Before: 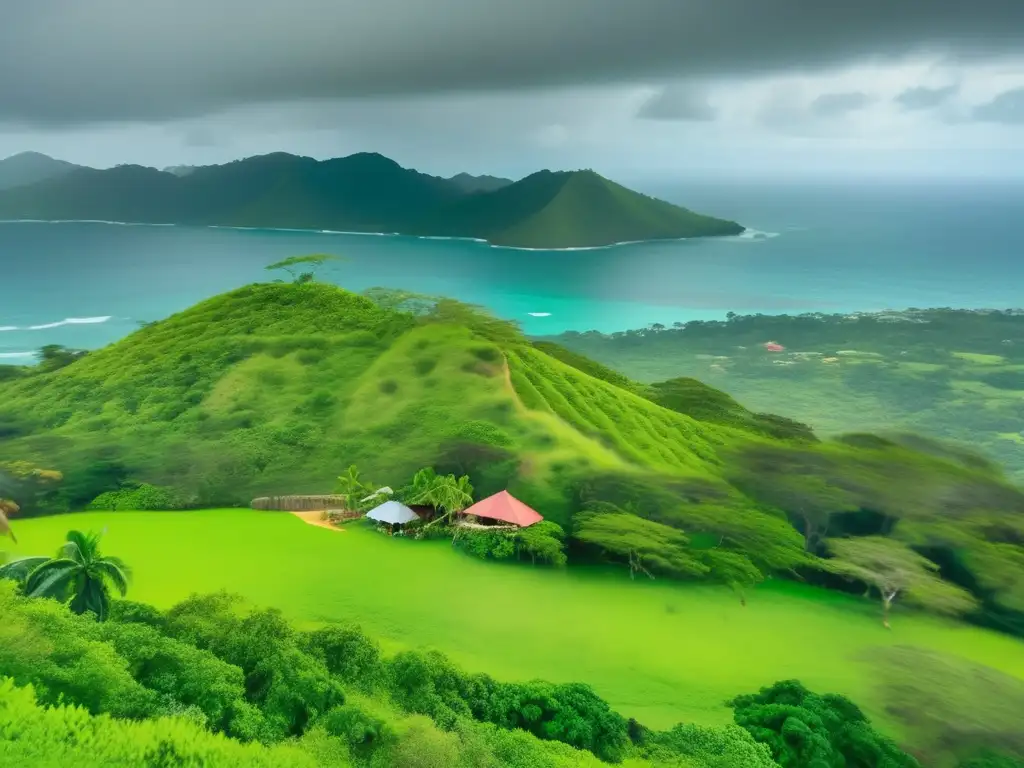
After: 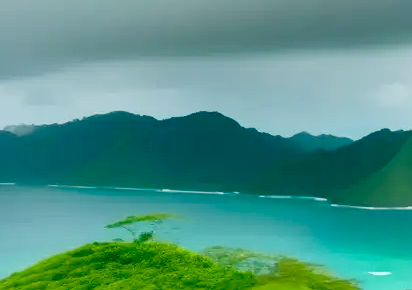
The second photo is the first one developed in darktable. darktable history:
color balance rgb: perceptual saturation grading › global saturation 0.624%, perceptual saturation grading › highlights -15.015%, perceptual saturation grading › shadows 23.916%, global vibrance 20%
tone curve: curves: ch0 [(0.021, 0) (0.104, 0.052) (0.496, 0.526) (0.737, 0.783) (1, 1)], preserve colors none
exposure: black level correction 0.005, exposure 0.016 EV, compensate highlight preservation false
crop: left 15.674%, top 5.436%, right 44.044%, bottom 56.731%
contrast brightness saturation: contrast 0.05
